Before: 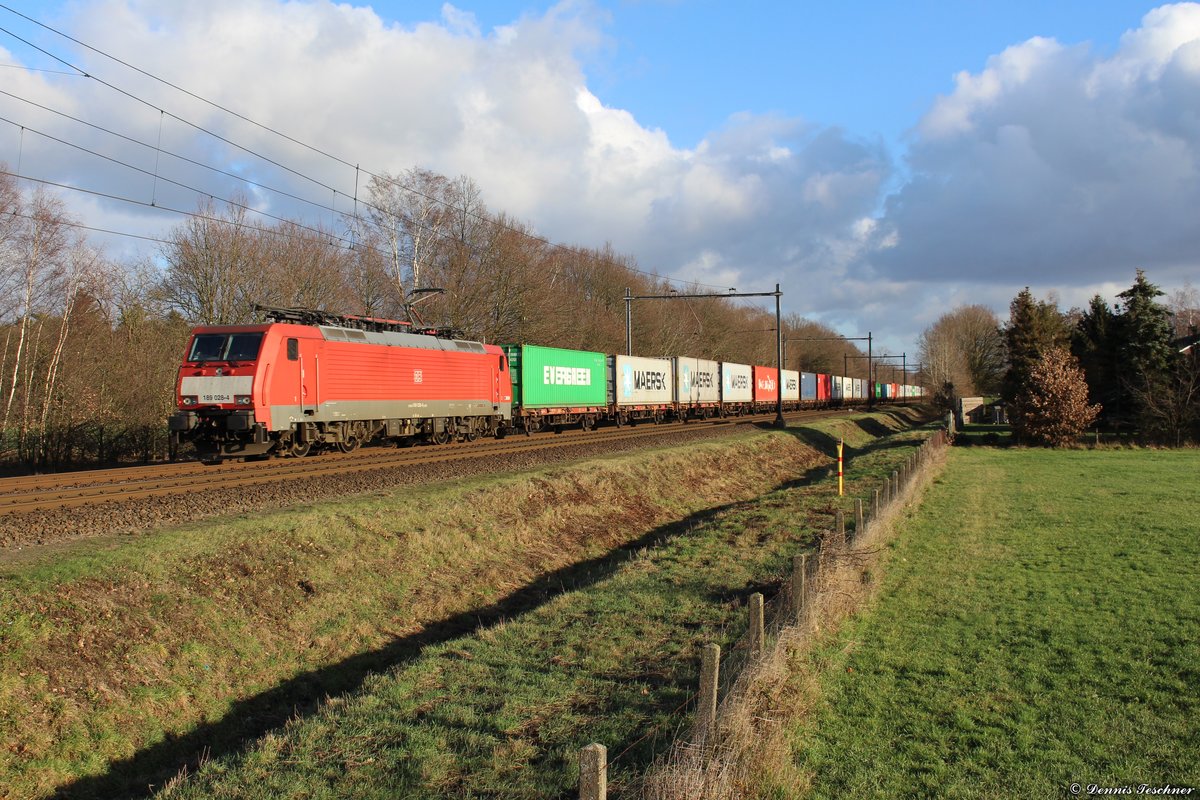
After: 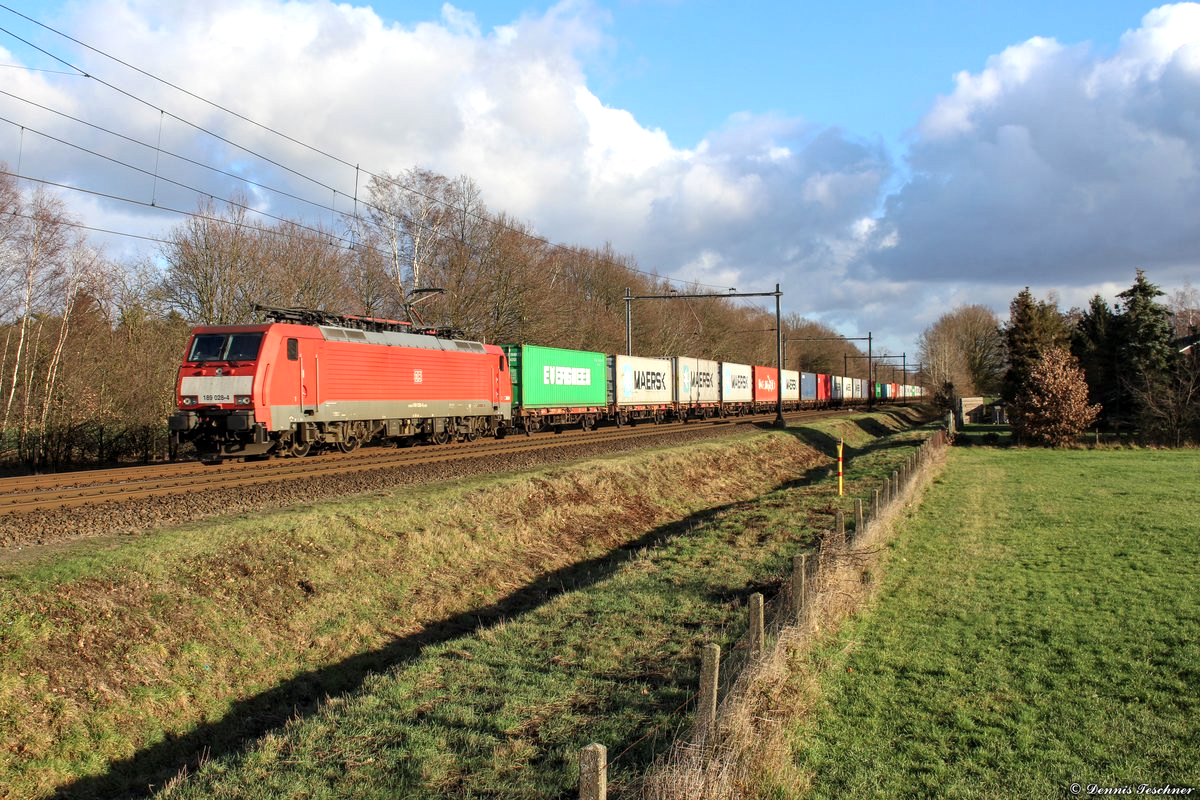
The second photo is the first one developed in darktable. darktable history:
local contrast: on, module defaults
exposure: exposure 0.296 EV, compensate highlight preservation false
